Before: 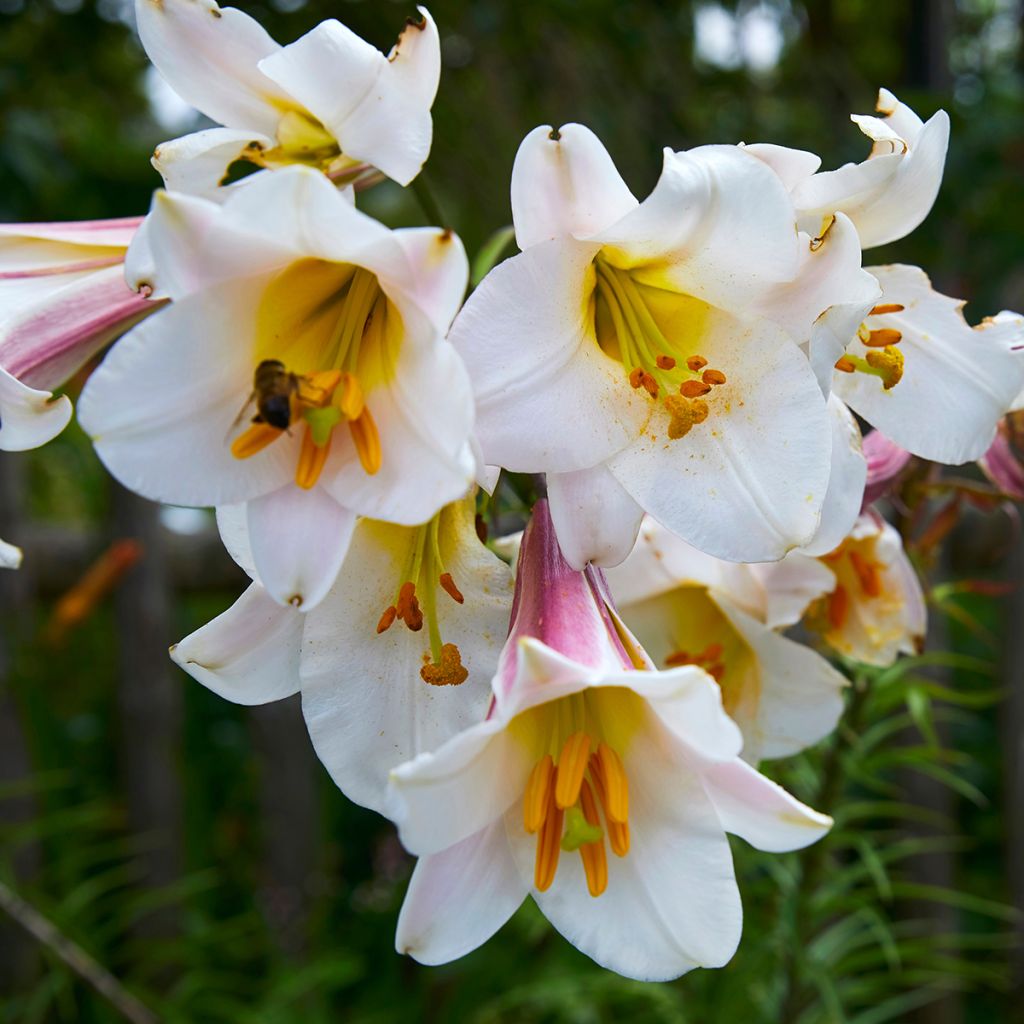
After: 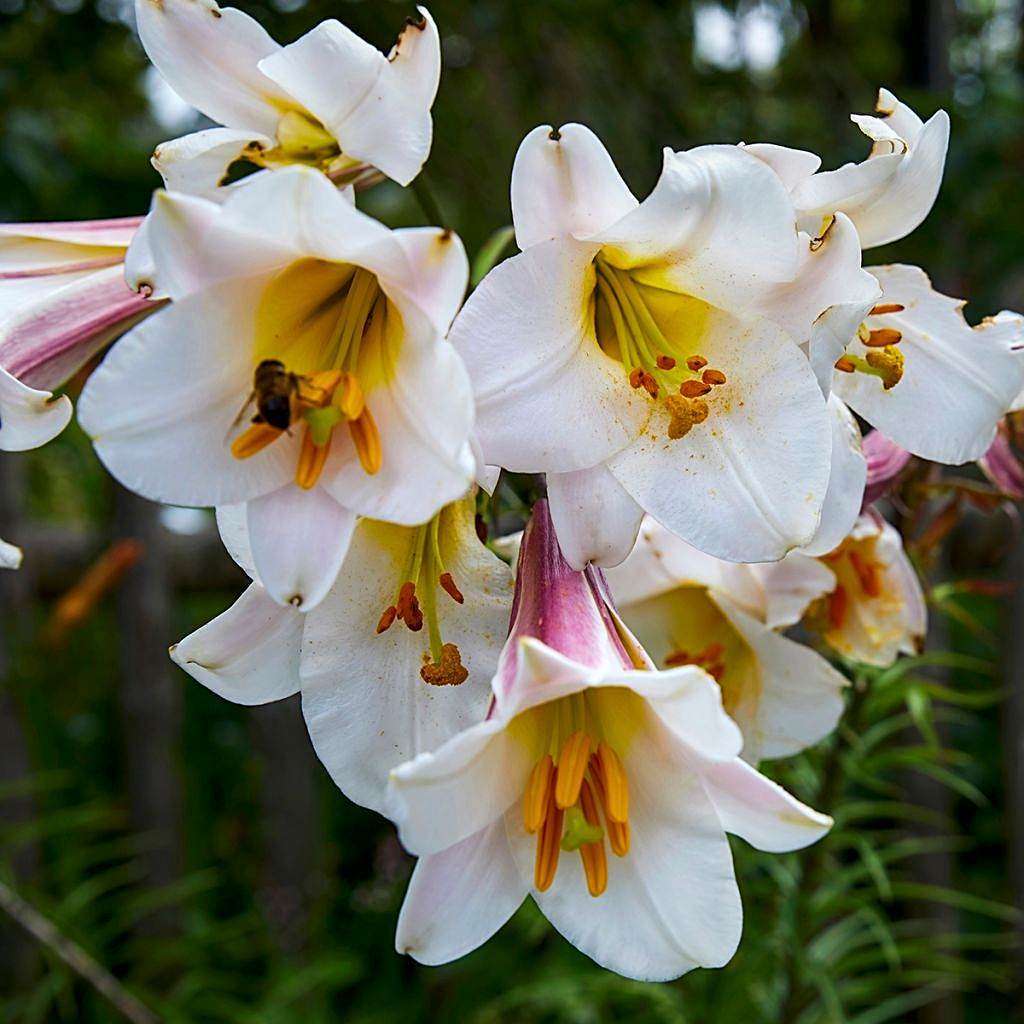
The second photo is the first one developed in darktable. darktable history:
sharpen: on, module defaults
local contrast: shadows 97%, midtone range 0.493
